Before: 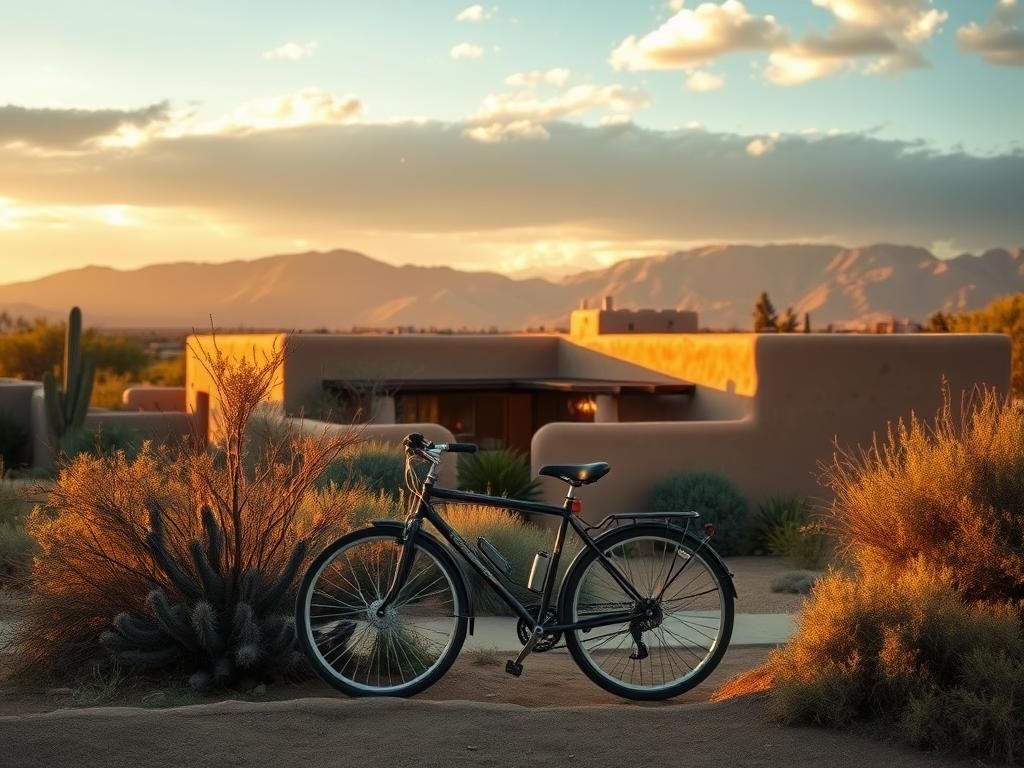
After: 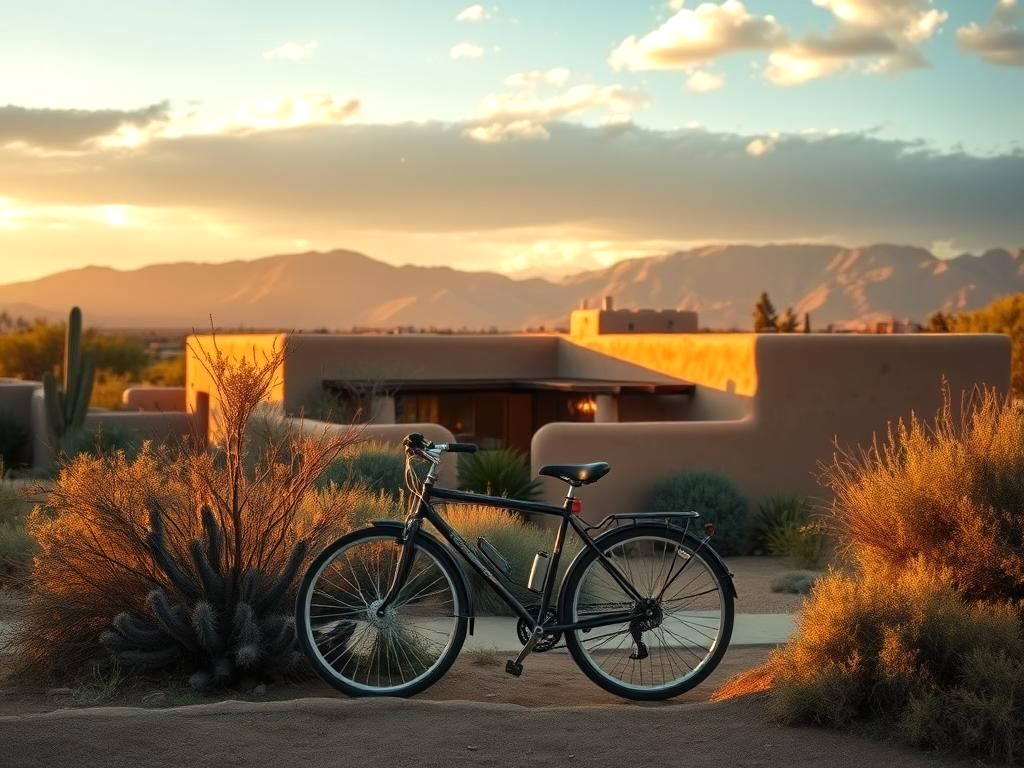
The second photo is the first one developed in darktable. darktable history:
exposure: exposure 0.129 EV, compensate highlight preservation false
